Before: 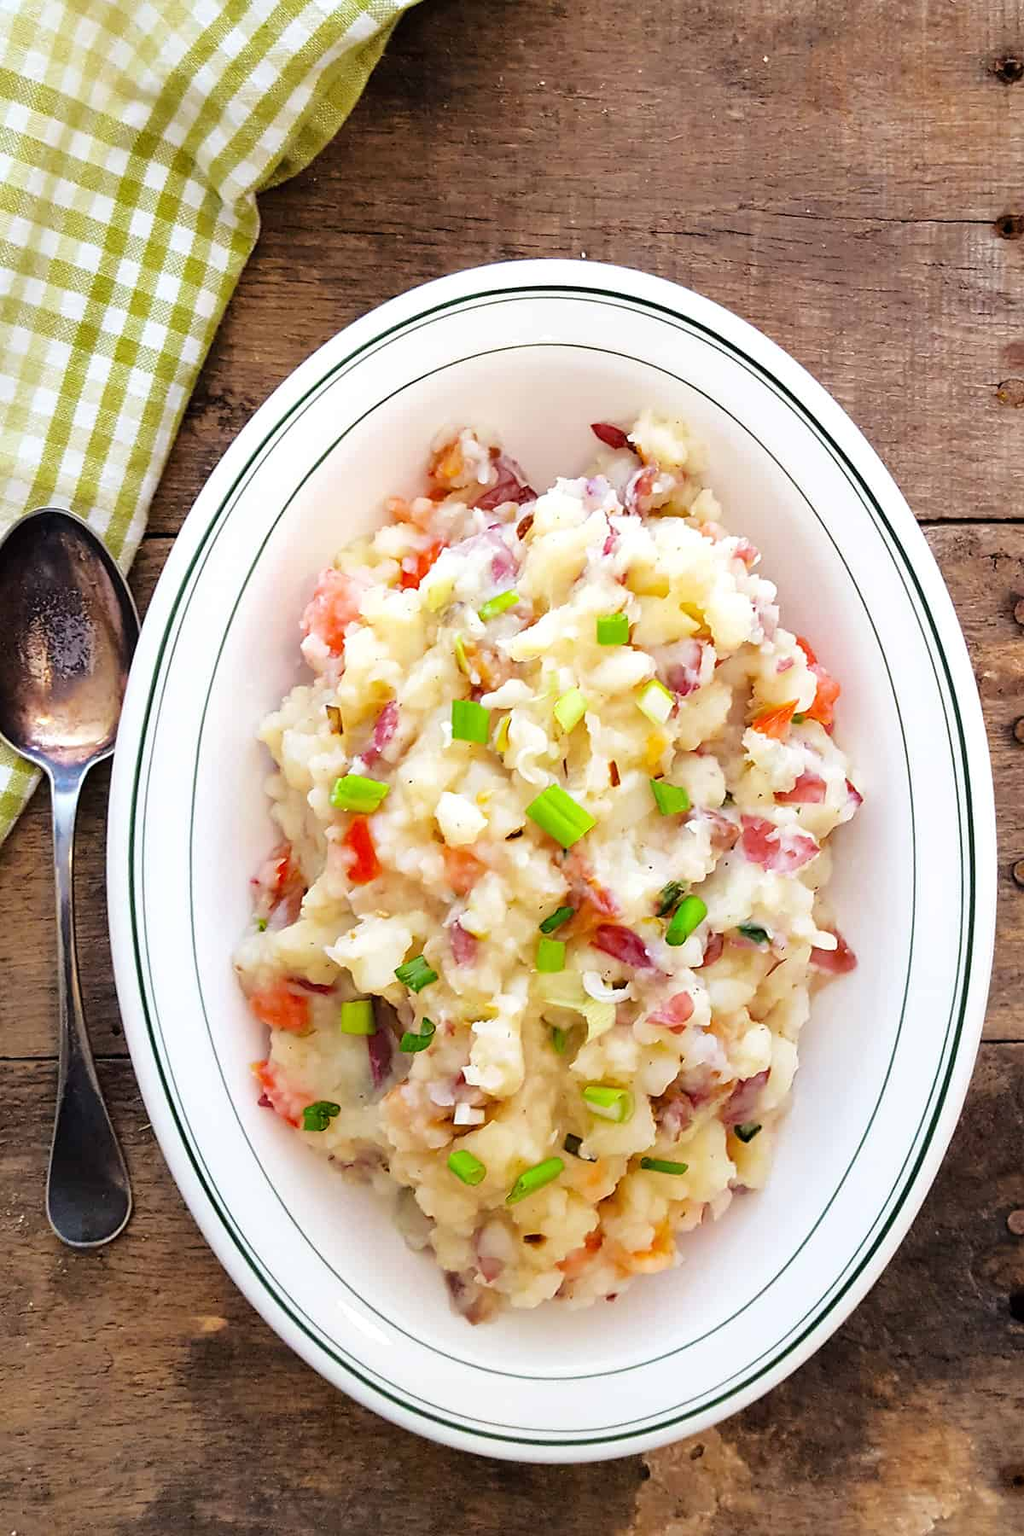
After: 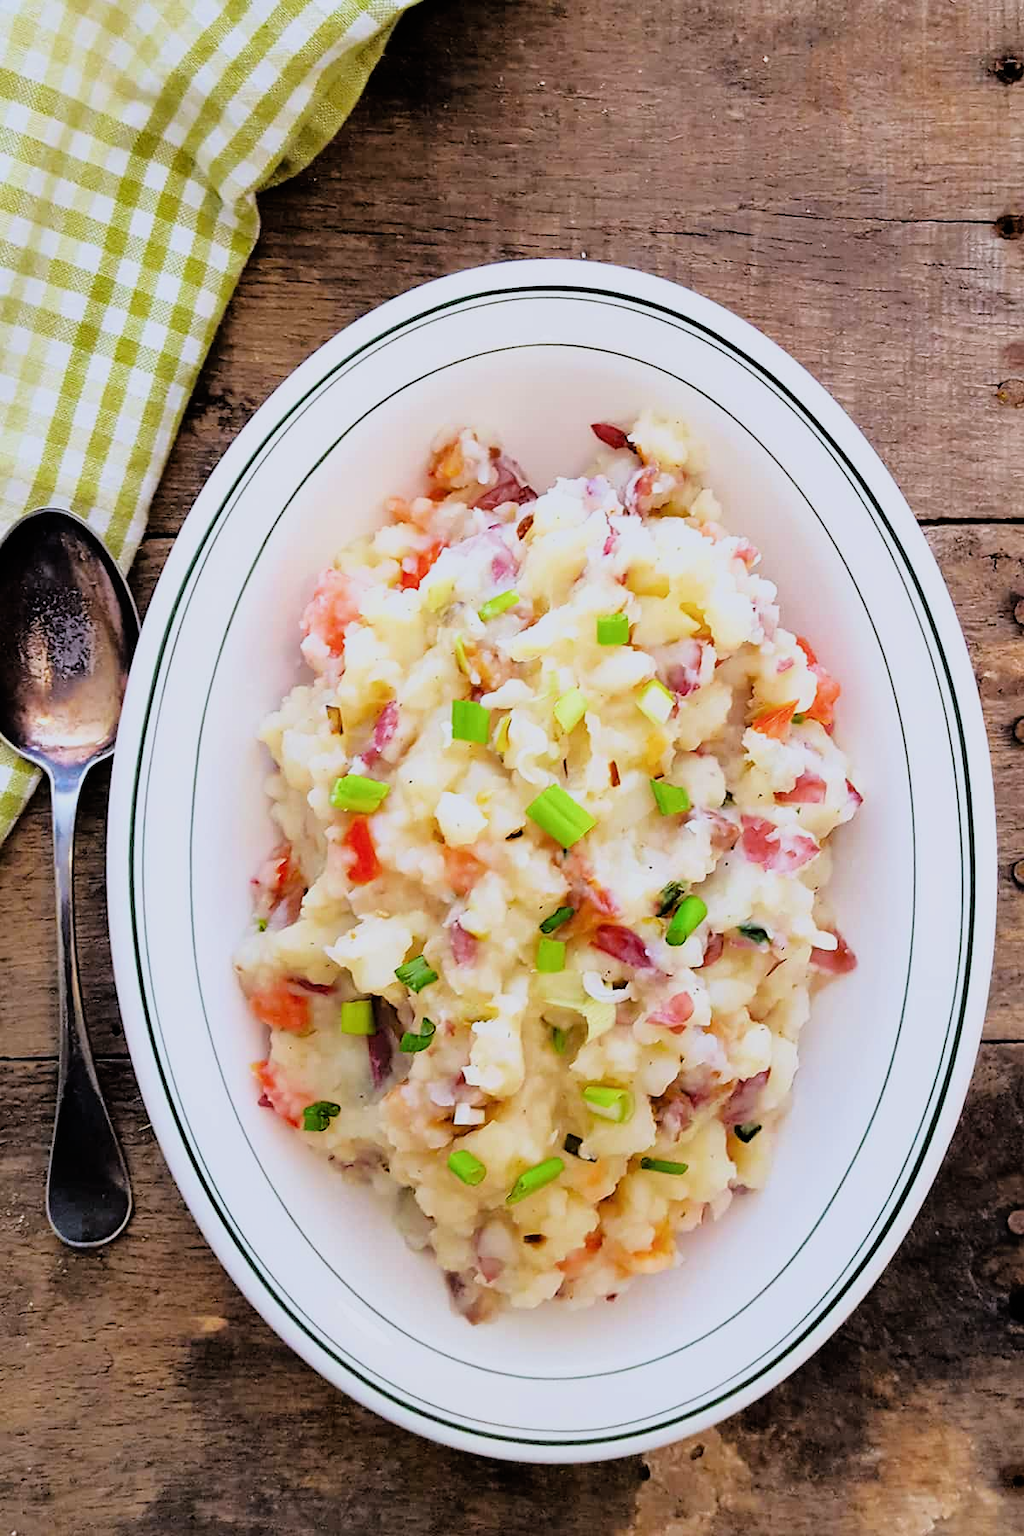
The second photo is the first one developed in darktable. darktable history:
white balance: red 0.984, blue 1.059
filmic rgb: black relative exposure -7.75 EV, white relative exposure 4.4 EV, threshold 3 EV, hardness 3.76, latitude 50%, contrast 1.1, color science v5 (2021), contrast in shadows safe, contrast in highlights safe, enable highlight reconstruction true
